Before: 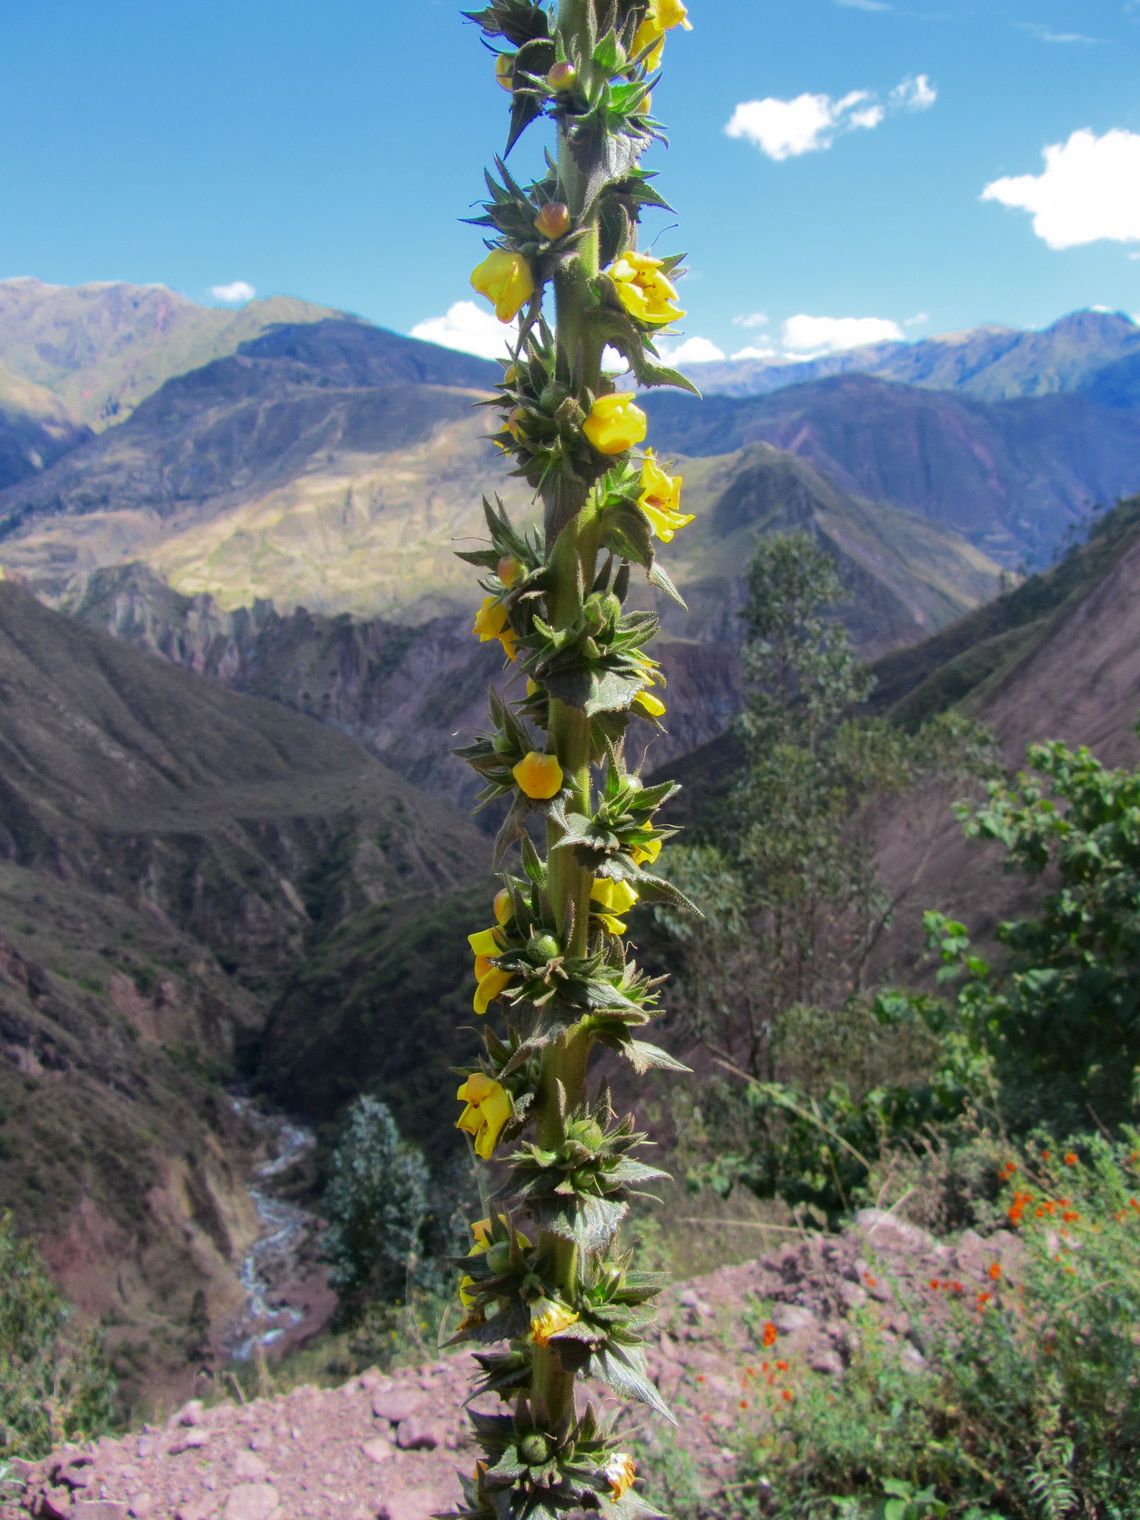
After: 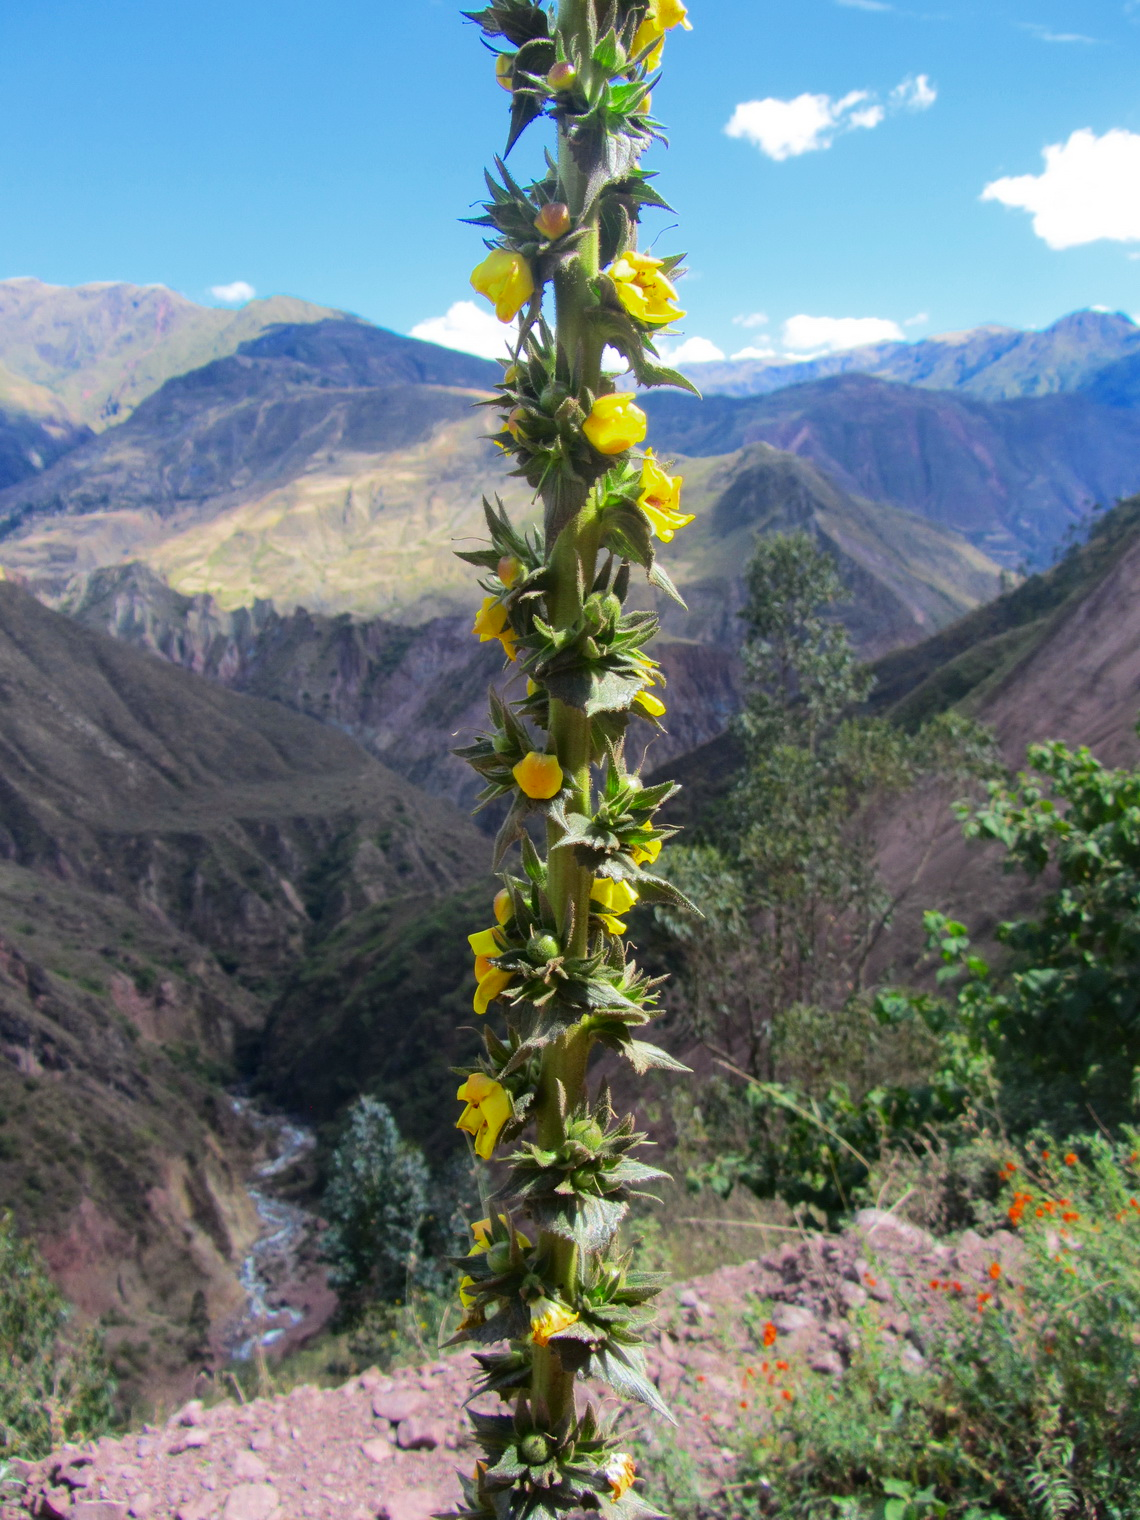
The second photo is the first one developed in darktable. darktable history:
contrast brightness saturation: contrast 0.101, brightness 0.038, saturation 0.09
